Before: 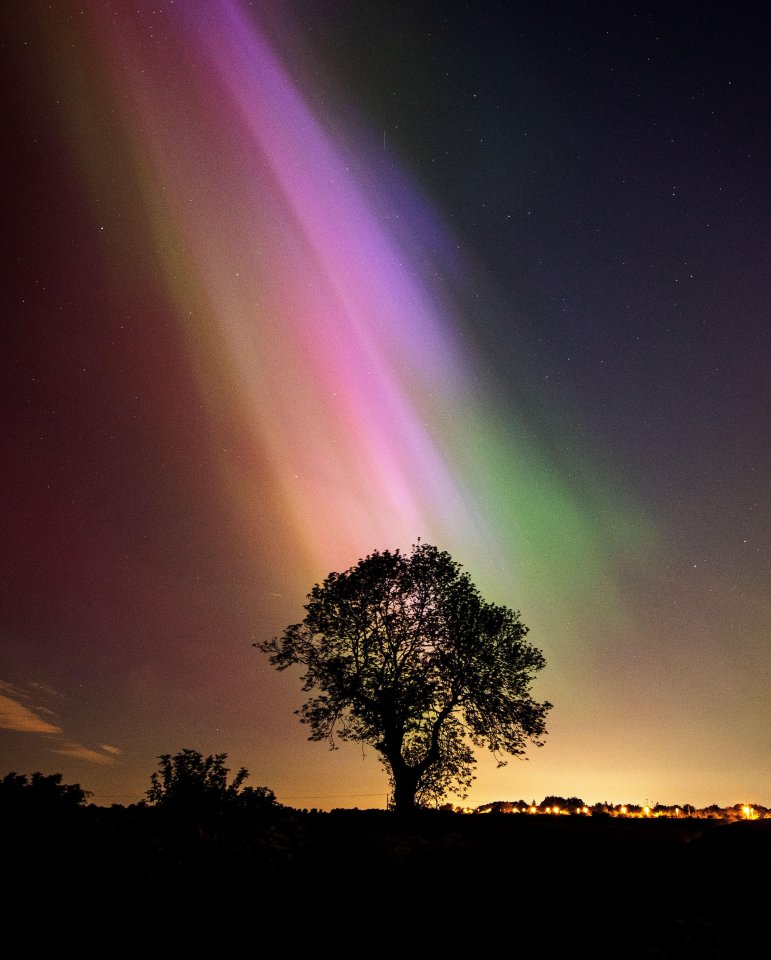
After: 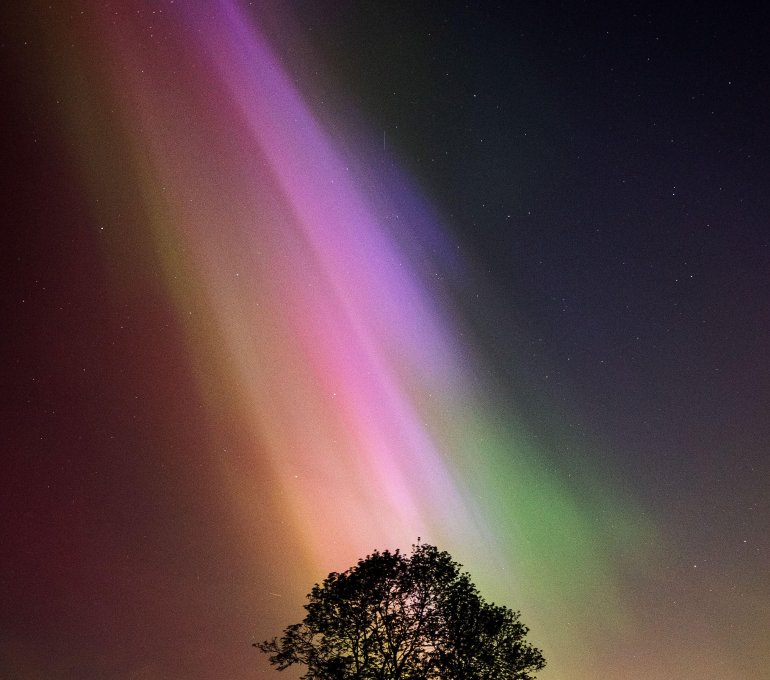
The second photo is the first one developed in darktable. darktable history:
crop: right 0%, bottom 29.129%
